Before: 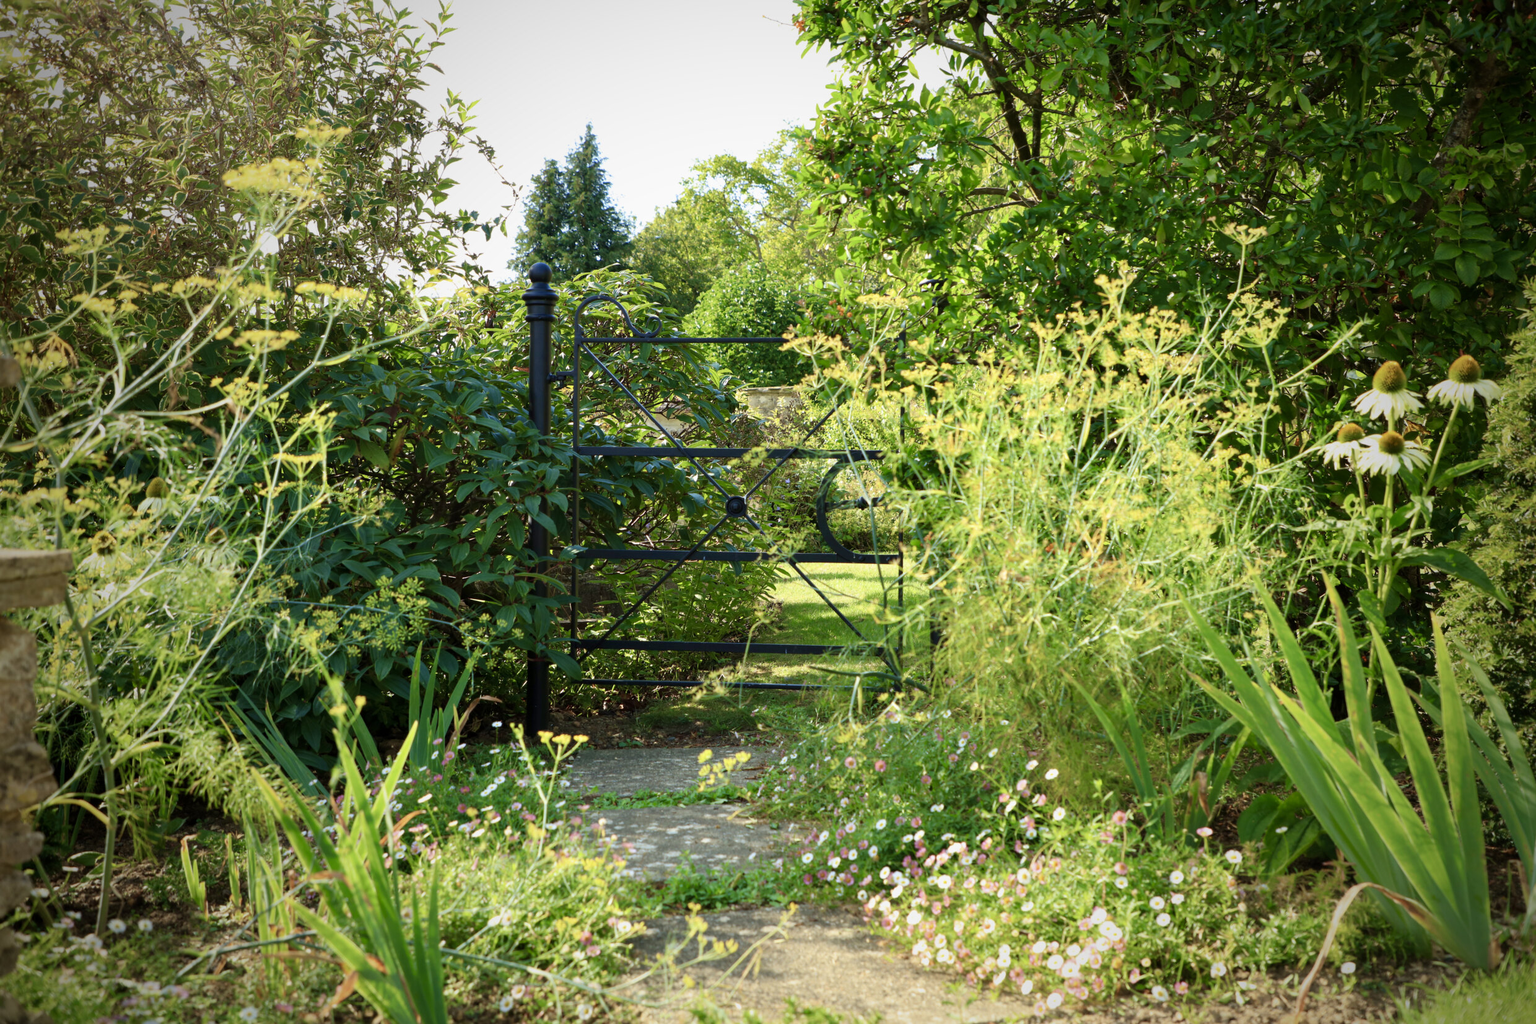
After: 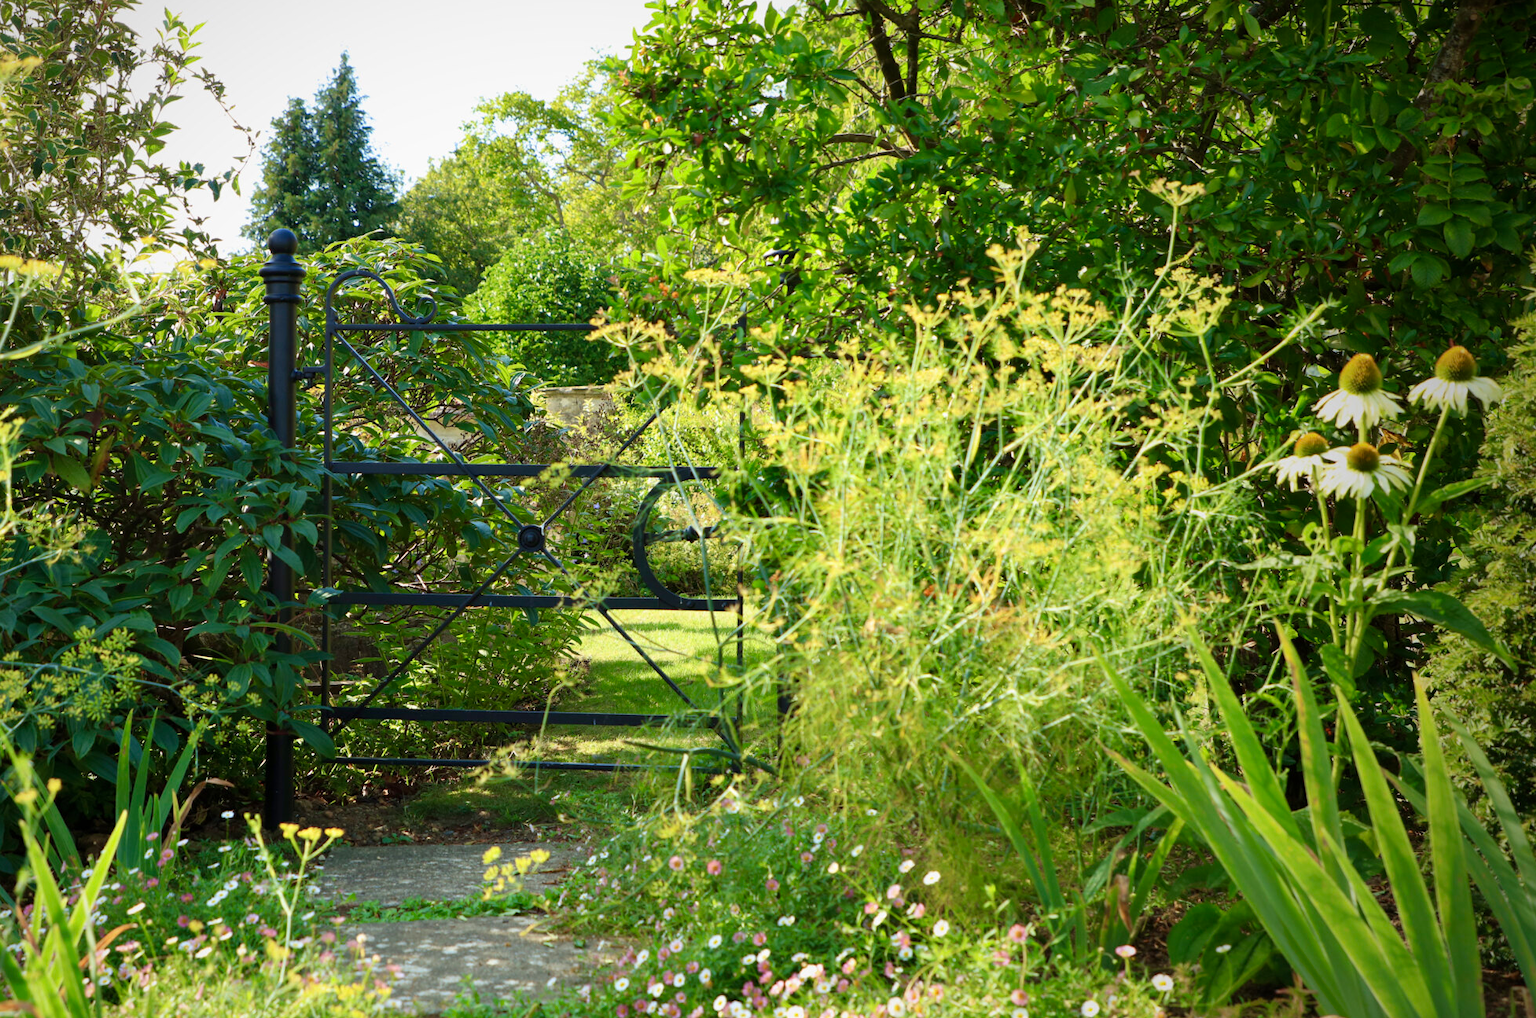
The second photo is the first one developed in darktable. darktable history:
crop and rotate: left 20.702%, top 8.069%, right 0.491%, bottom 13.486%
